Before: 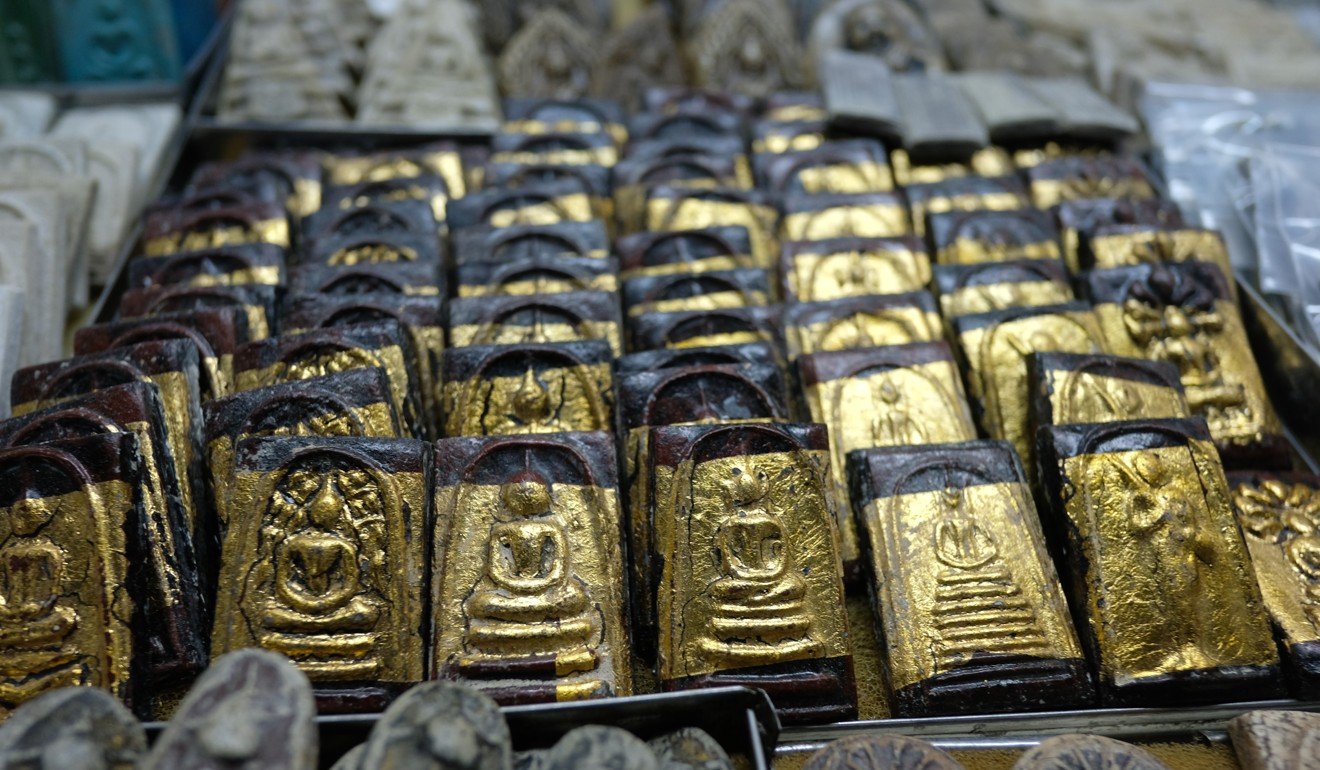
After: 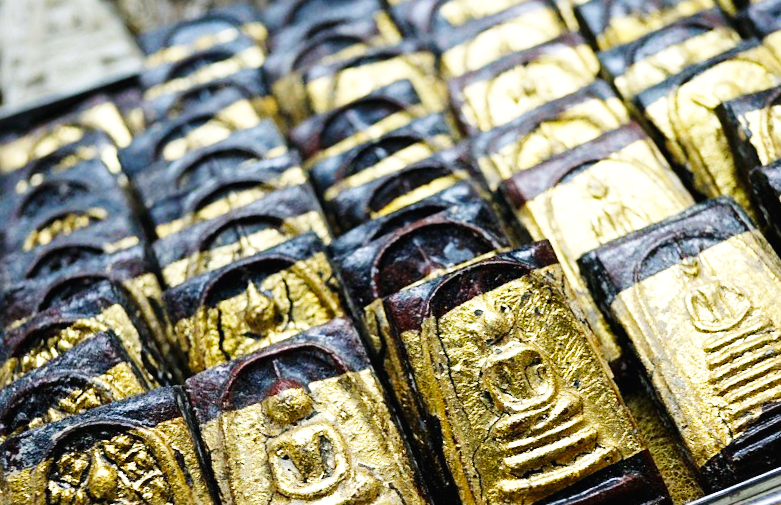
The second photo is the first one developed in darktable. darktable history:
base curve: curves: ch0 [(0, 0.003) (0.001, 0.002) (0.006, 0.004) (0.02, 0.022) (0.048, 0.086) (0.094, 0.234) (0.162, 0.431) (0.258, 0.629) (0.385, 0.8) (0.548, 0.918) (0.751, 0.988) (1, 1)], preserve colors none
crop and rotate: angle 19.03°, left 6.947%, right 3.996%, bottom 1.158%
sharpen: amount 0.209
